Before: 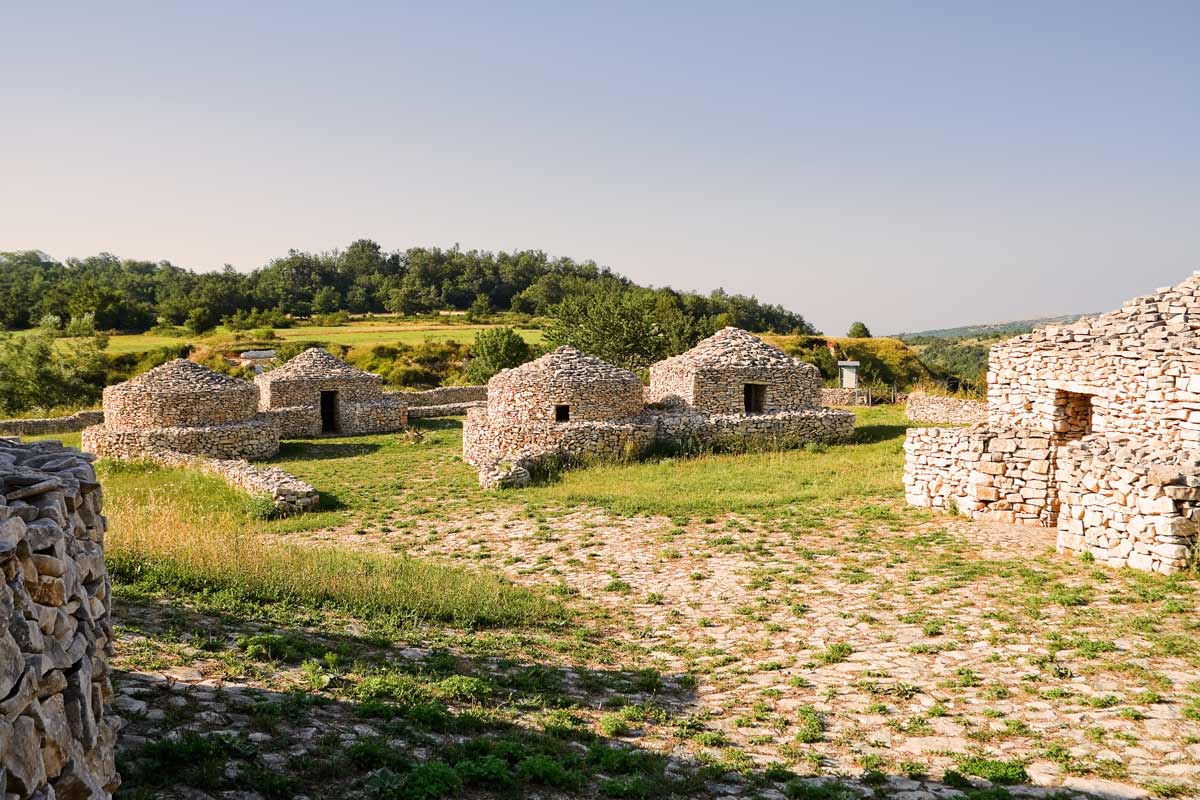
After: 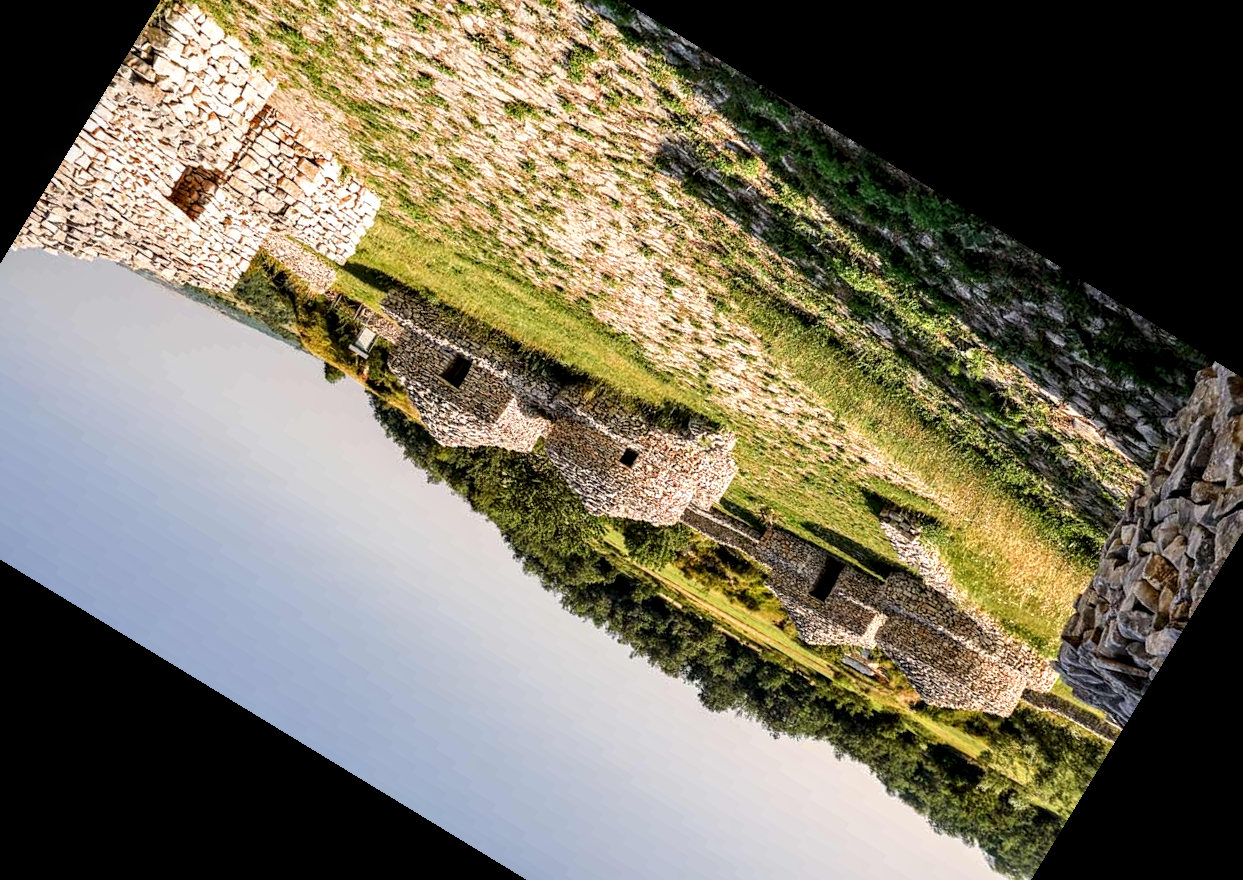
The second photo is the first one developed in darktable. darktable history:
crop and rotate: angle 148.68°, left 9.111%, top 15.603%, right 4.588%, bottom 17.041%
local contrast: highlights 60%, shadows 60%, detail 160%
